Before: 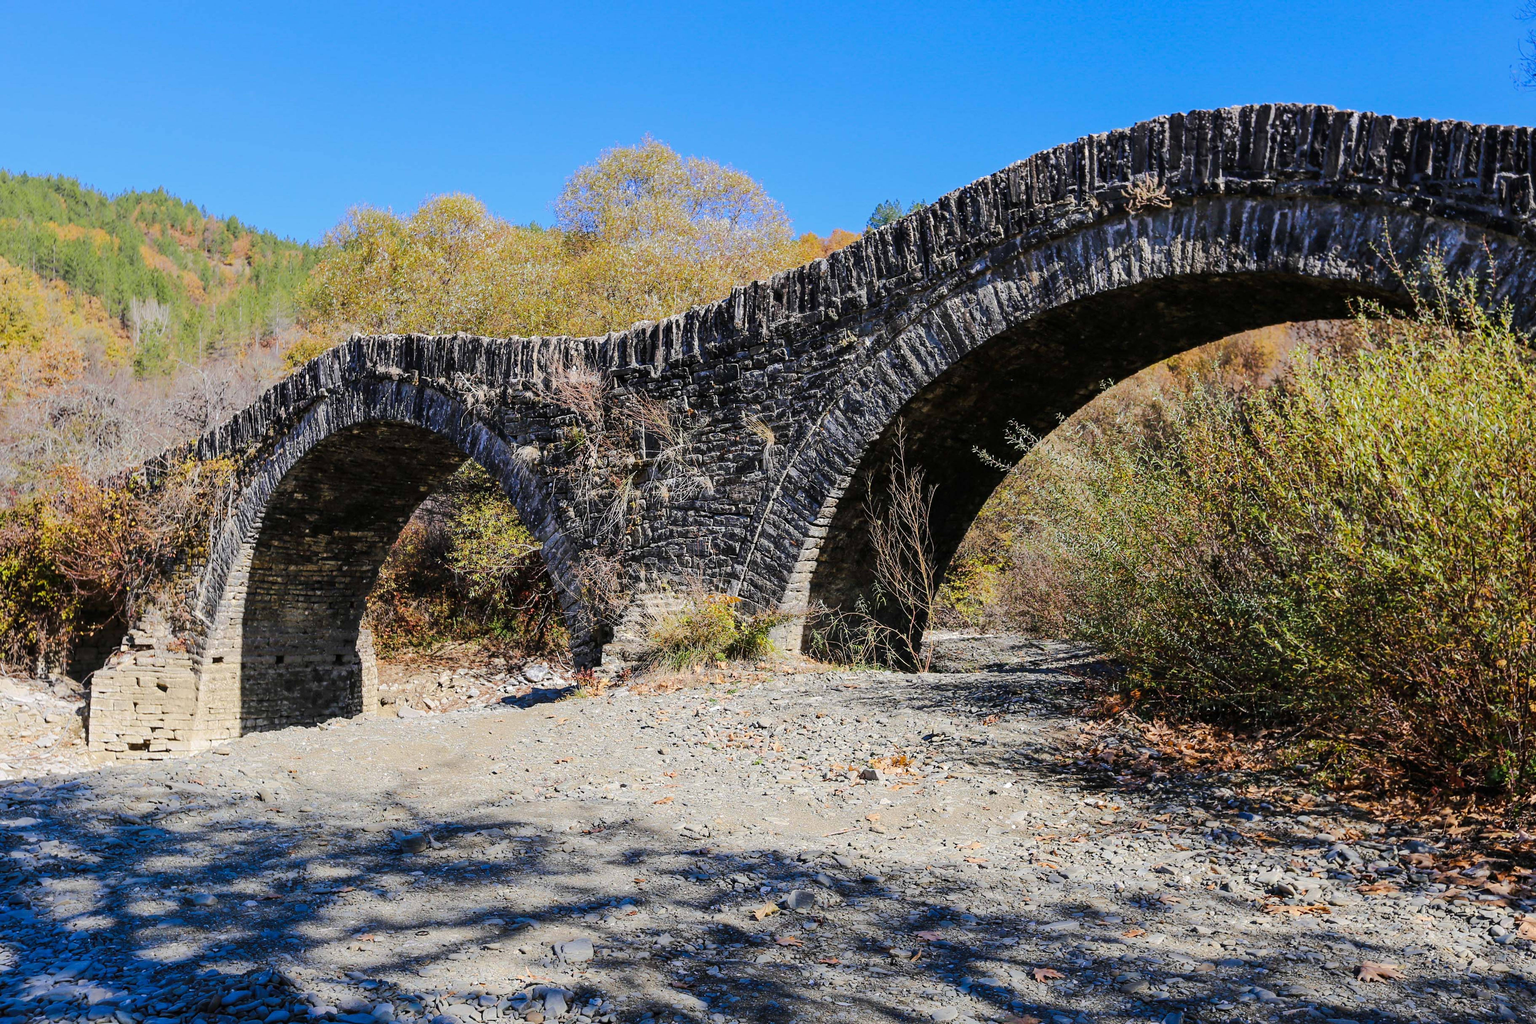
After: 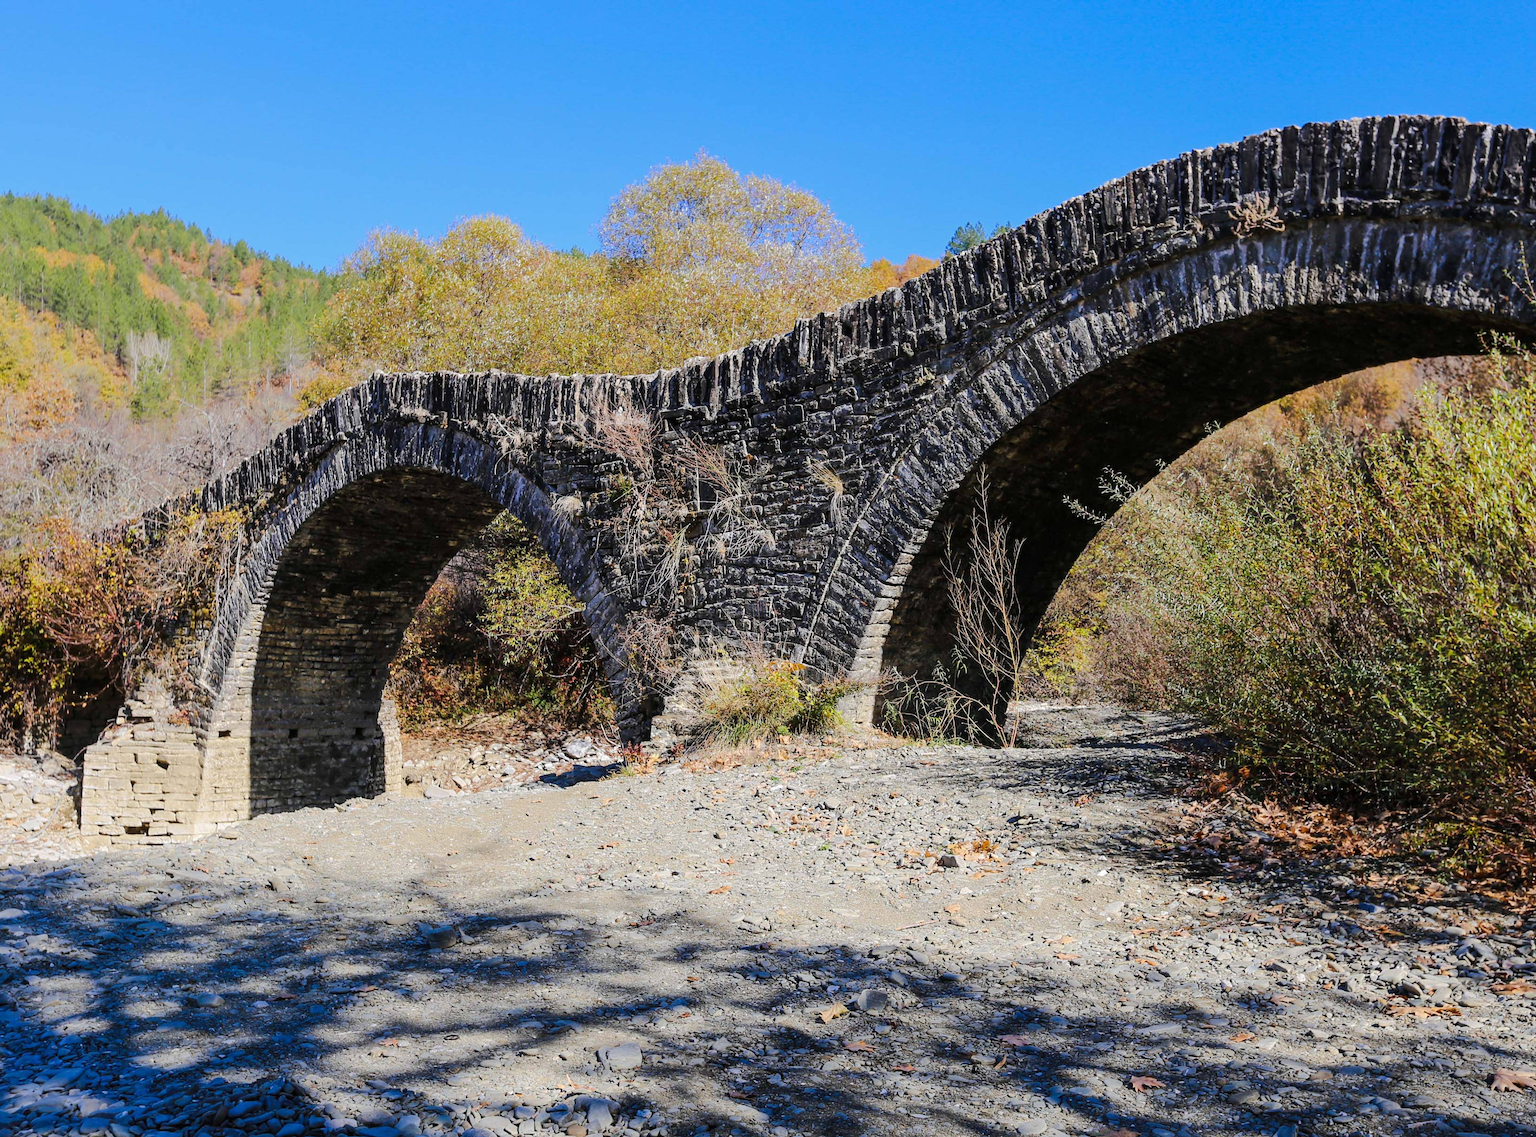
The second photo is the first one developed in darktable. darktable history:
crop and rotate: left 1.061%, right 8.944%
